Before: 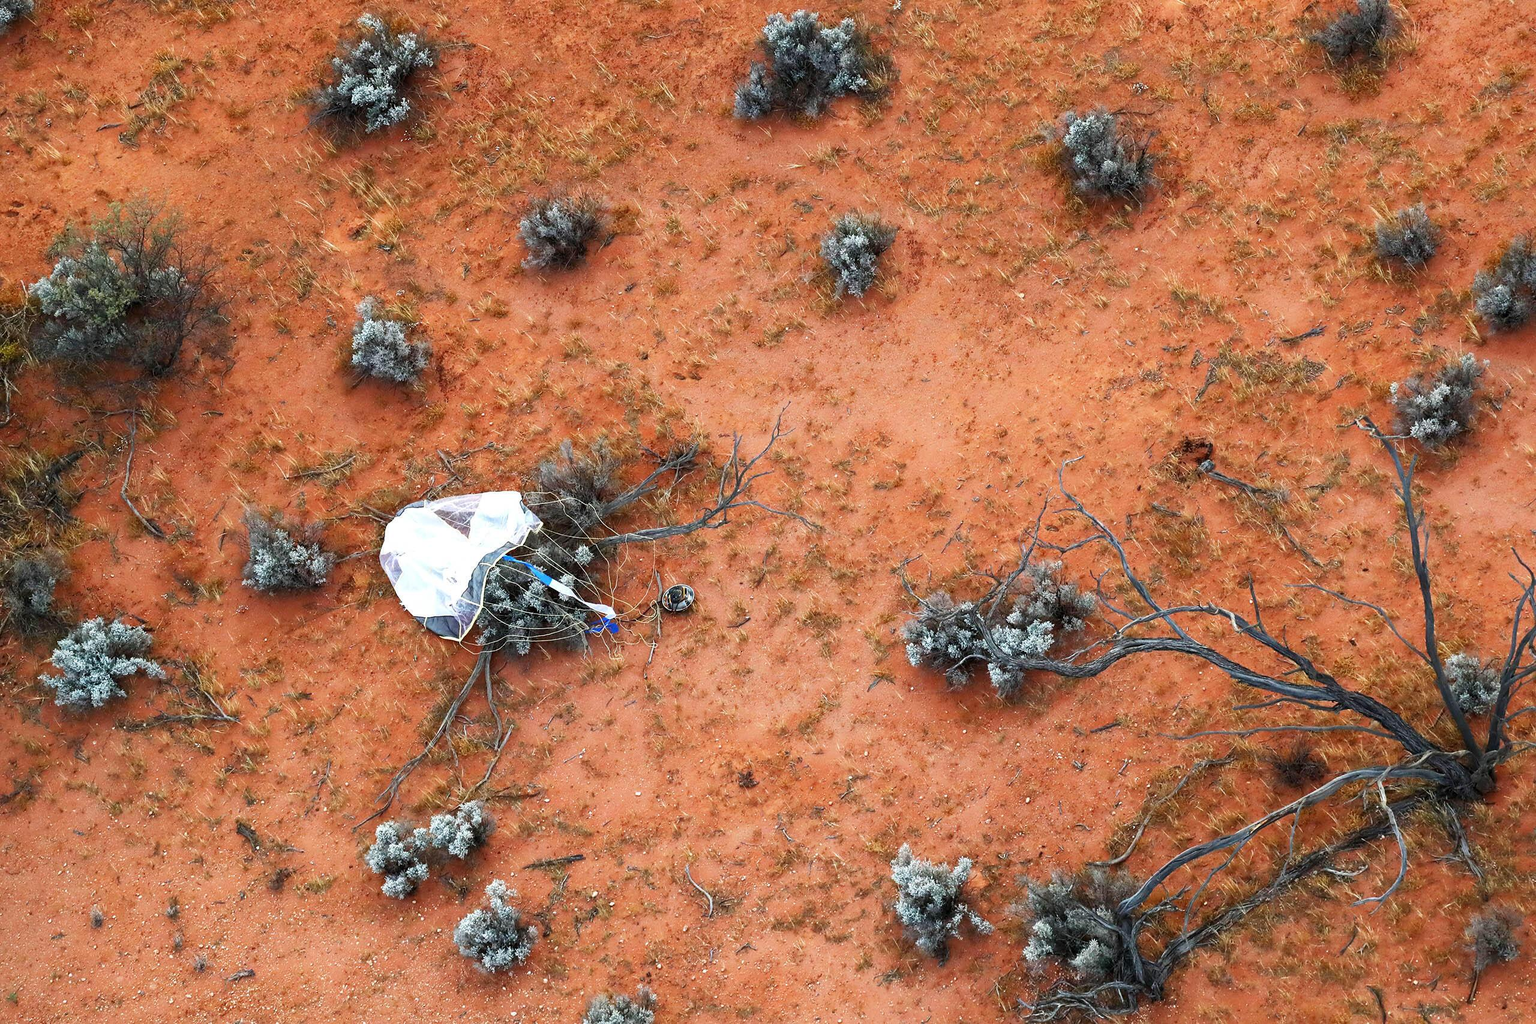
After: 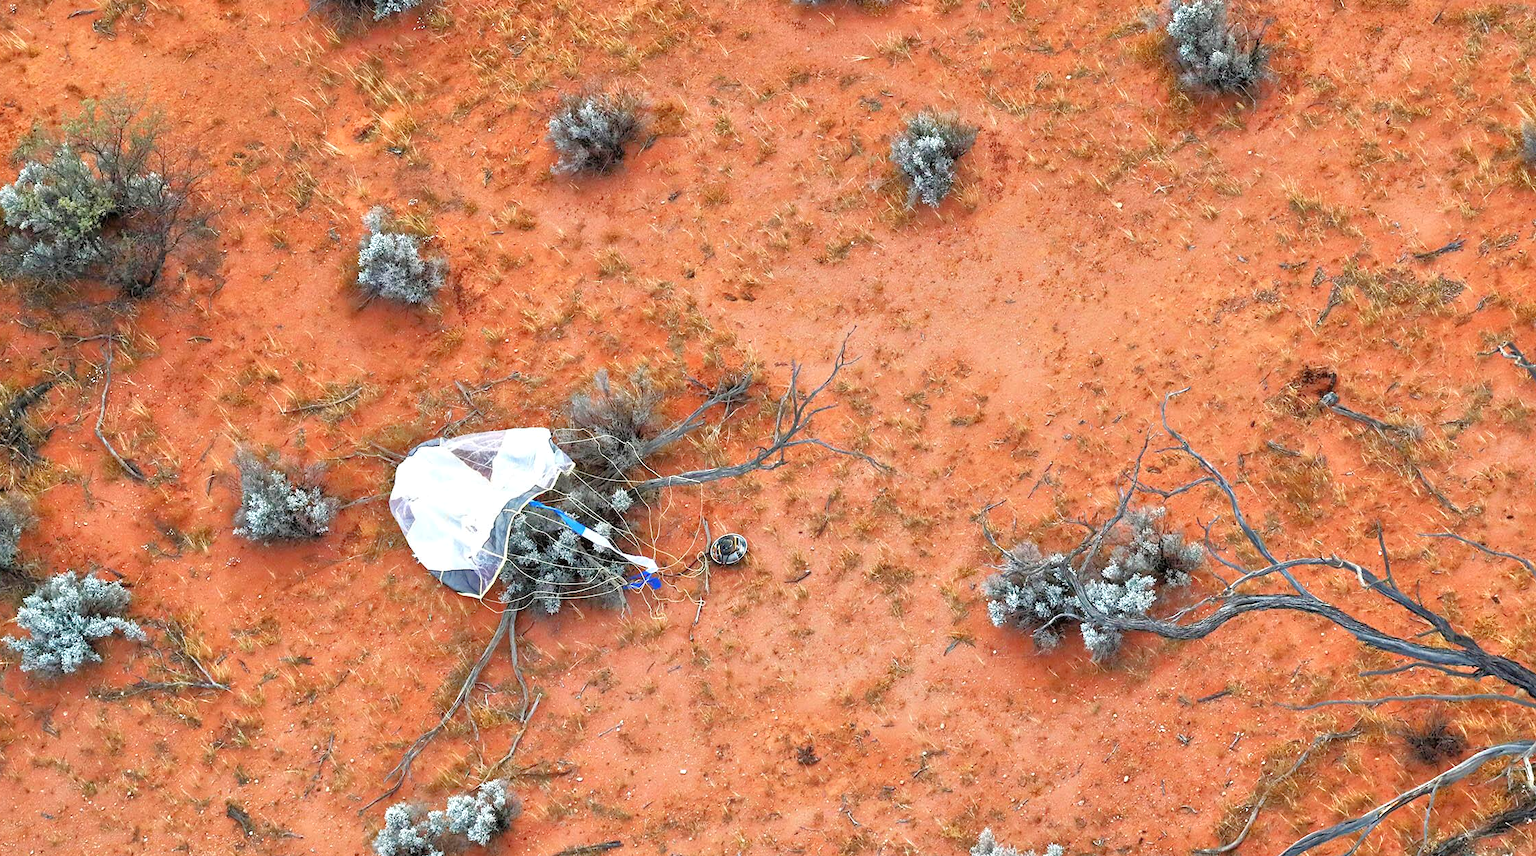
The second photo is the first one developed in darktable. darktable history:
crop and rotate: left 2.425%, top 11.305%, right 9.6%, bottom 15.08%
tone equalizer: -7 EV 0.15 EV, -6 EV 0.6 EV, -5 EV 1.15 EV, -4 EV 1.33 EV, -3 EV 1.15 EV, -2 EV 0.6 EV, -1 EV 0.15 EV, mask exposure compensation -0.5 EV
